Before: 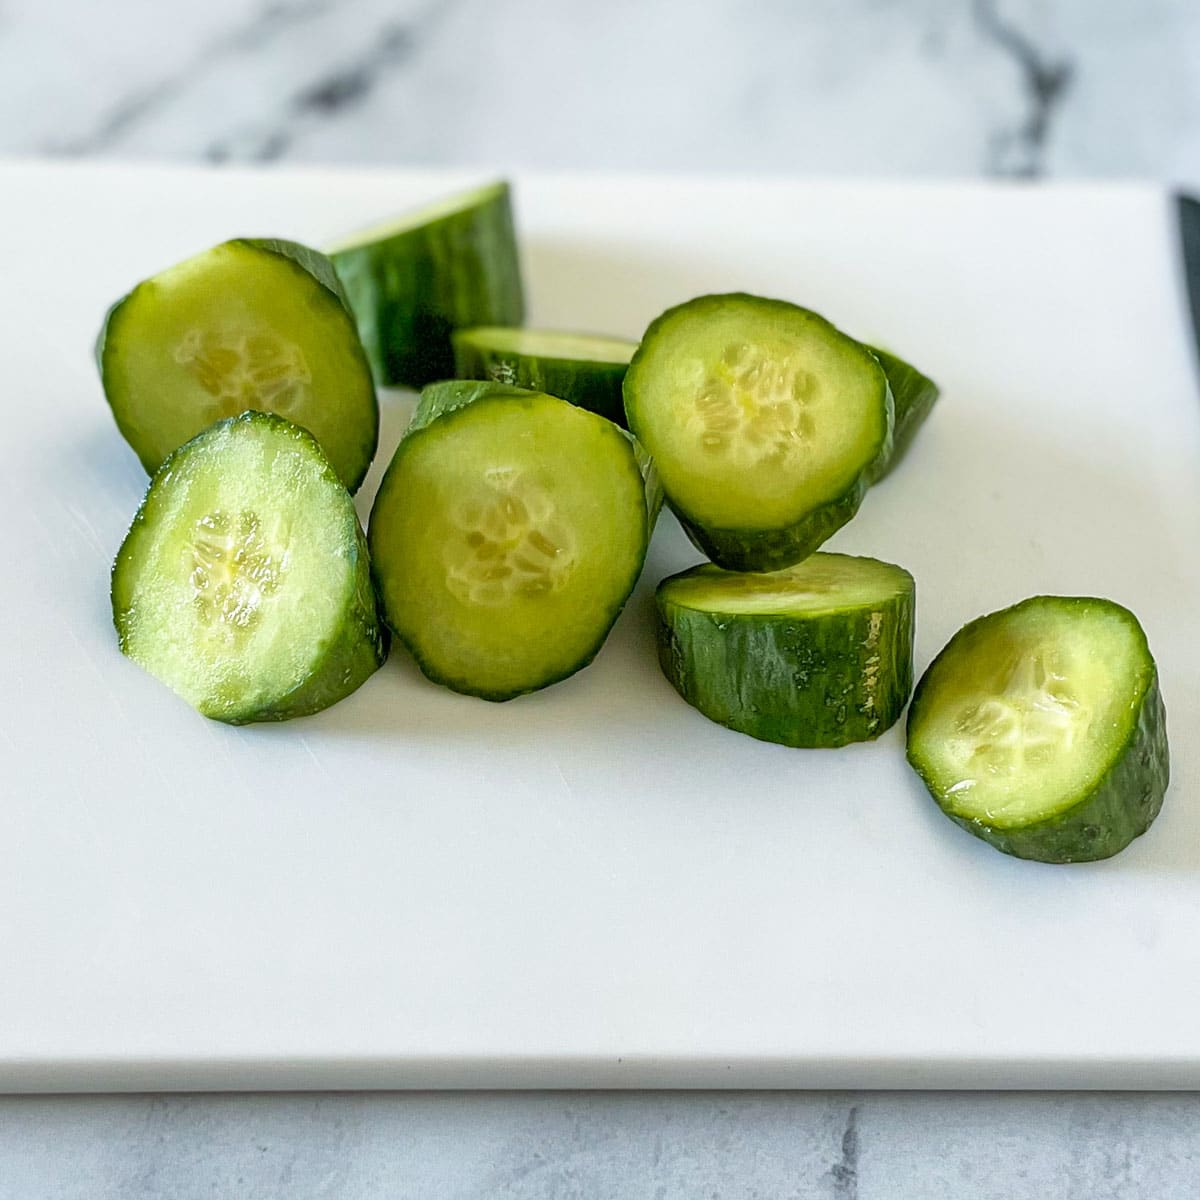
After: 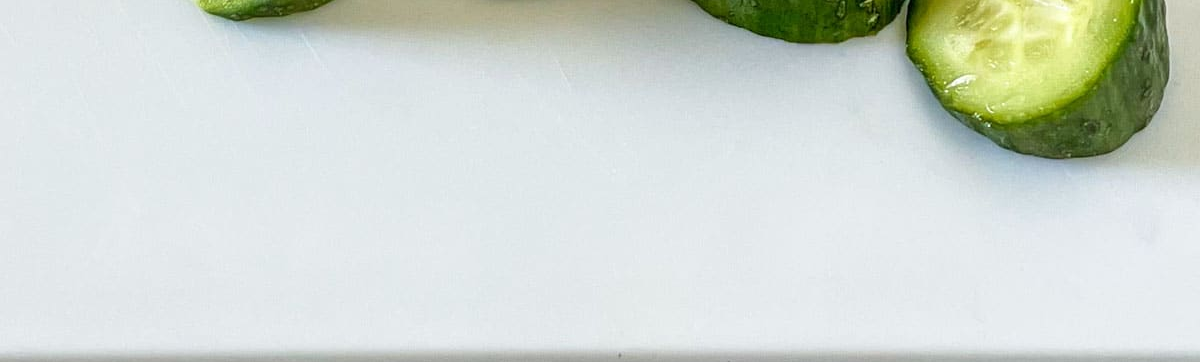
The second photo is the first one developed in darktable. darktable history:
crop and rotate: top 58.832%, bottom 10.968%
